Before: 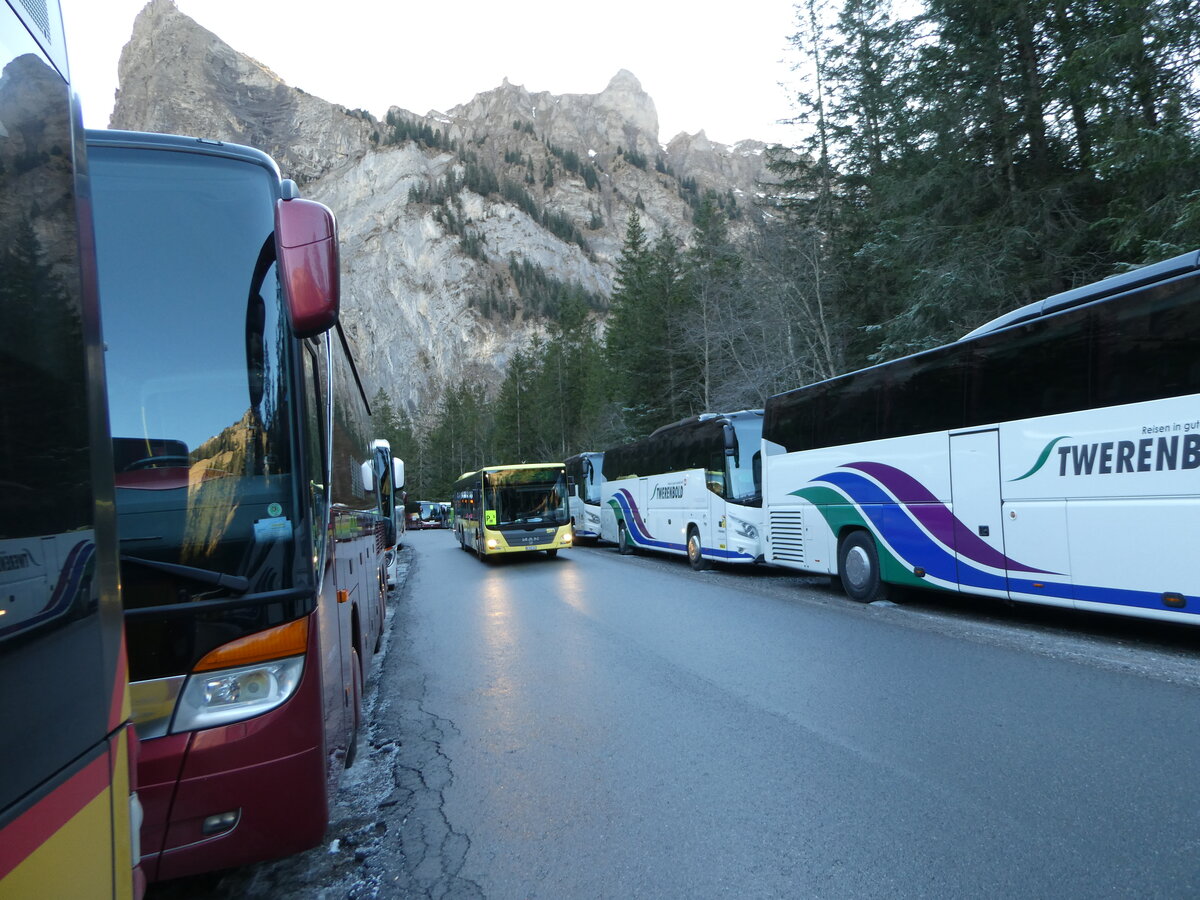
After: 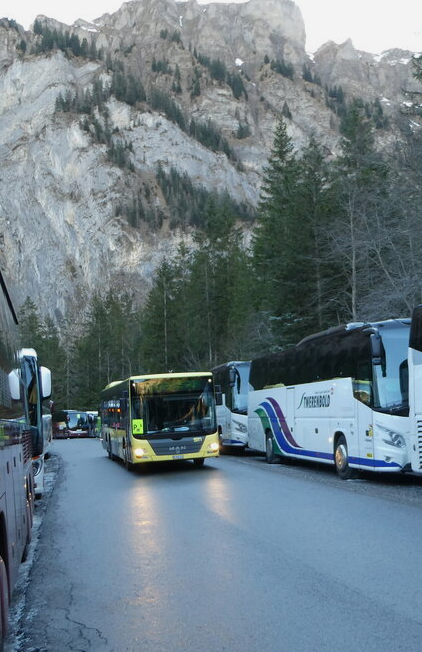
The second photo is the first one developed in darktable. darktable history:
exposure: exposure -0.157 EV, compensate highlight preservation false
crop and rotate: left 29.476%, top 10.214%, right 35.32%, bottom 17.333%
